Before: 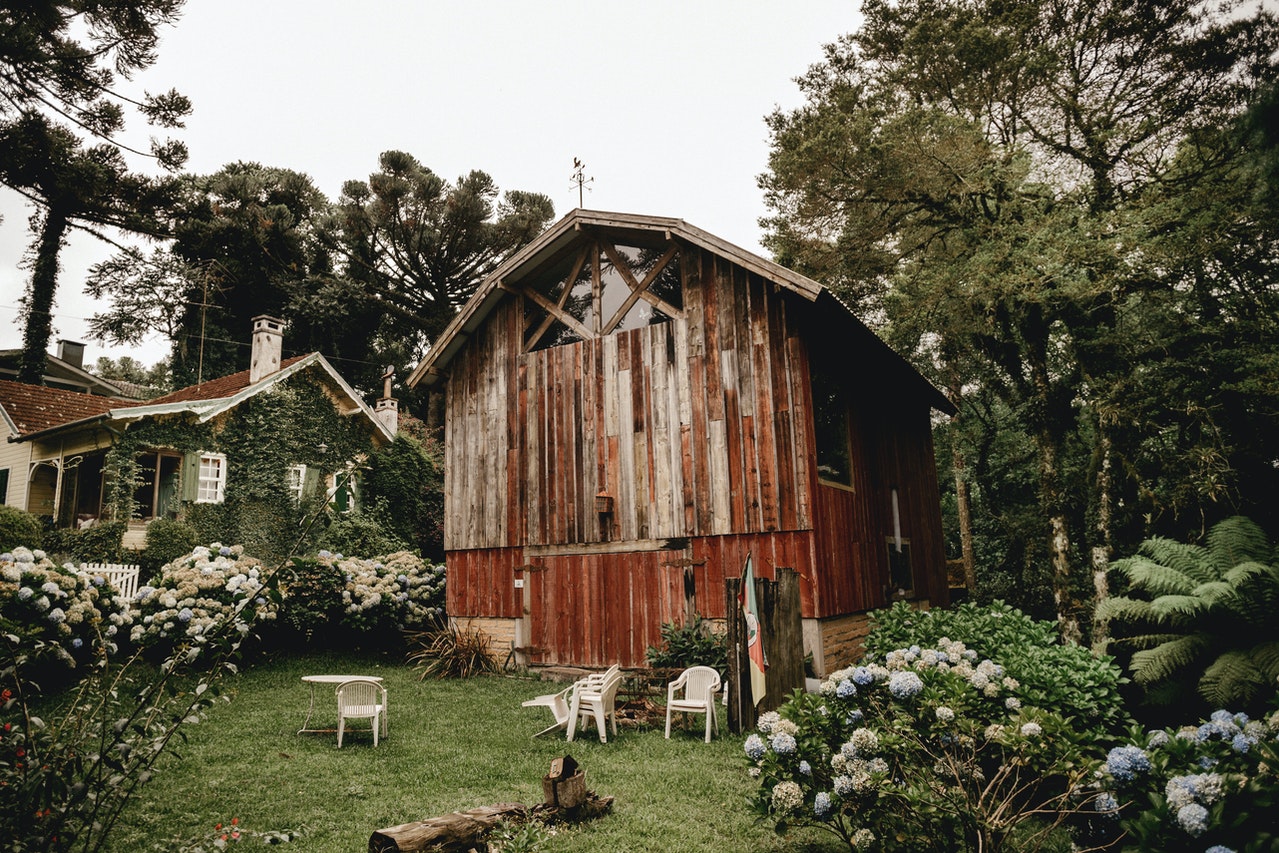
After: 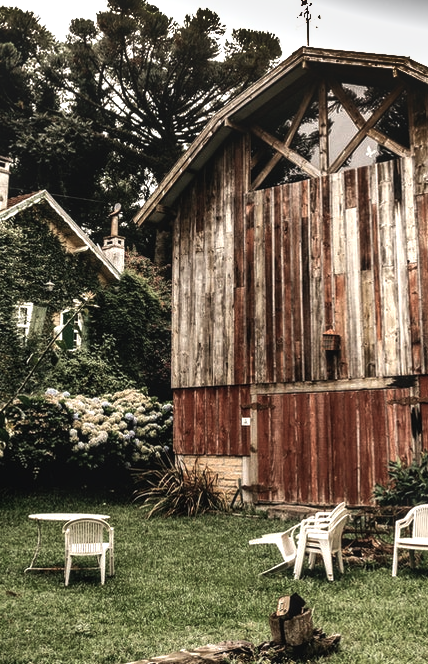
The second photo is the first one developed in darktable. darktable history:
crop and rotate: left 21.403%, top 19.076%, right 45.09%, bottom 2.998%
exposure: compensate highlight preservation false
shadows and highlights: shadows 21.05, highlights -80.88, soften with gaussian
color balance rgb: perceptual saturation grading › global saturation -27.698%, perceptual brilliance grading › global brilliance -5.608%, perceptual brilliance grading › highlights 24.105%, perceptual brilliance grading › mid-tones 7.52%, perceptual brilliance grading › shadows -4.755%, global vibrance 25.11%, contrast 19.893%
local contrast: detail 109%
